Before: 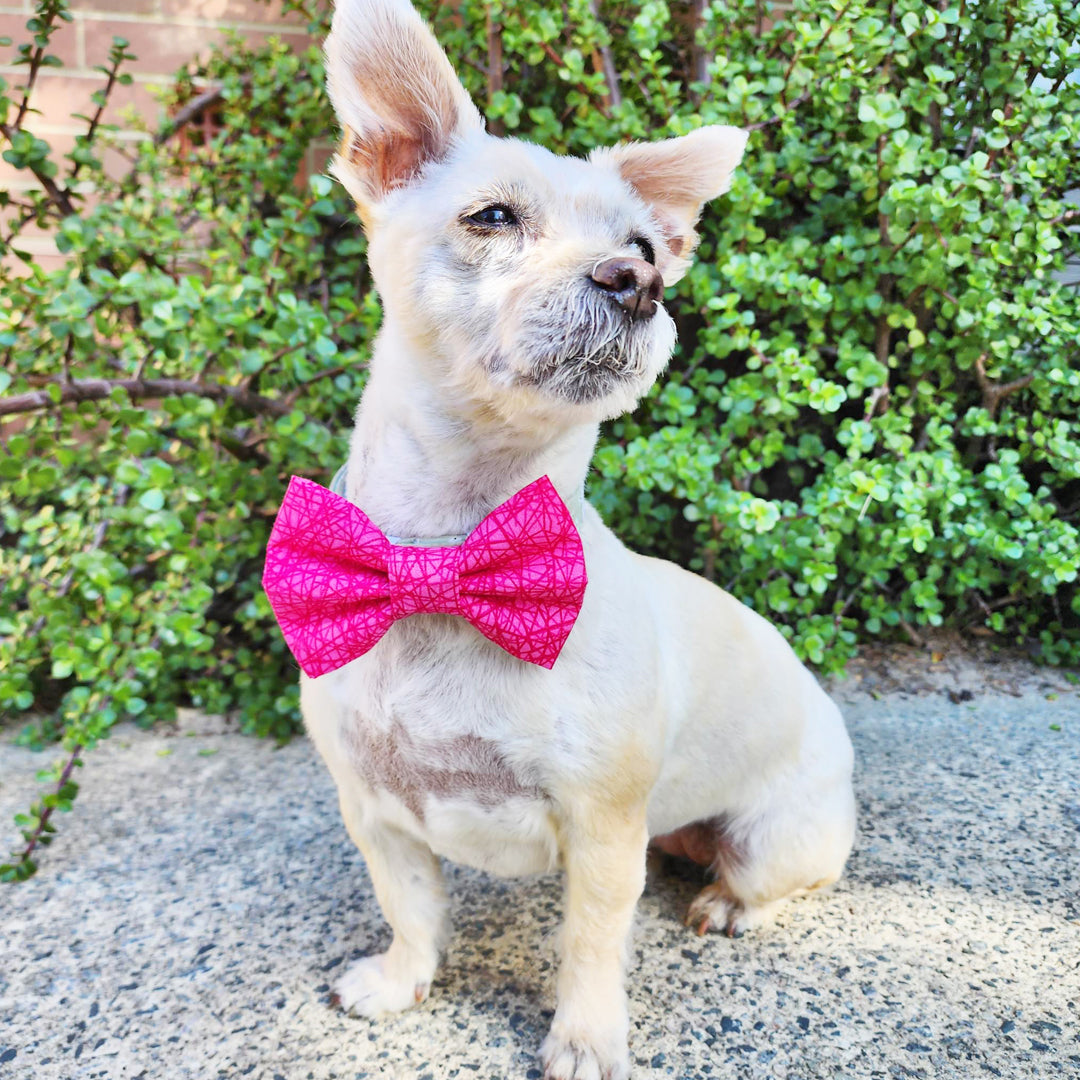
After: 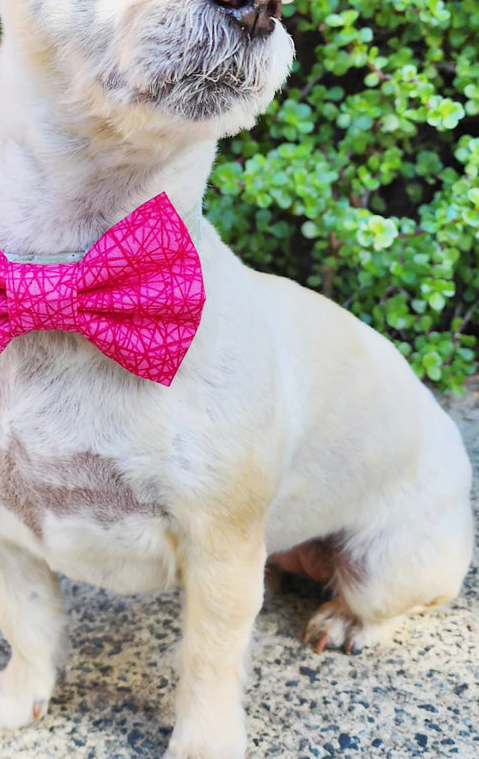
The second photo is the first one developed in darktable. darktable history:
exposure: exposure -0.153 EV, compensate highlight preservation false
crop: left 35.432%, top 26.233%, right 20.145%, bottom 3.432%
